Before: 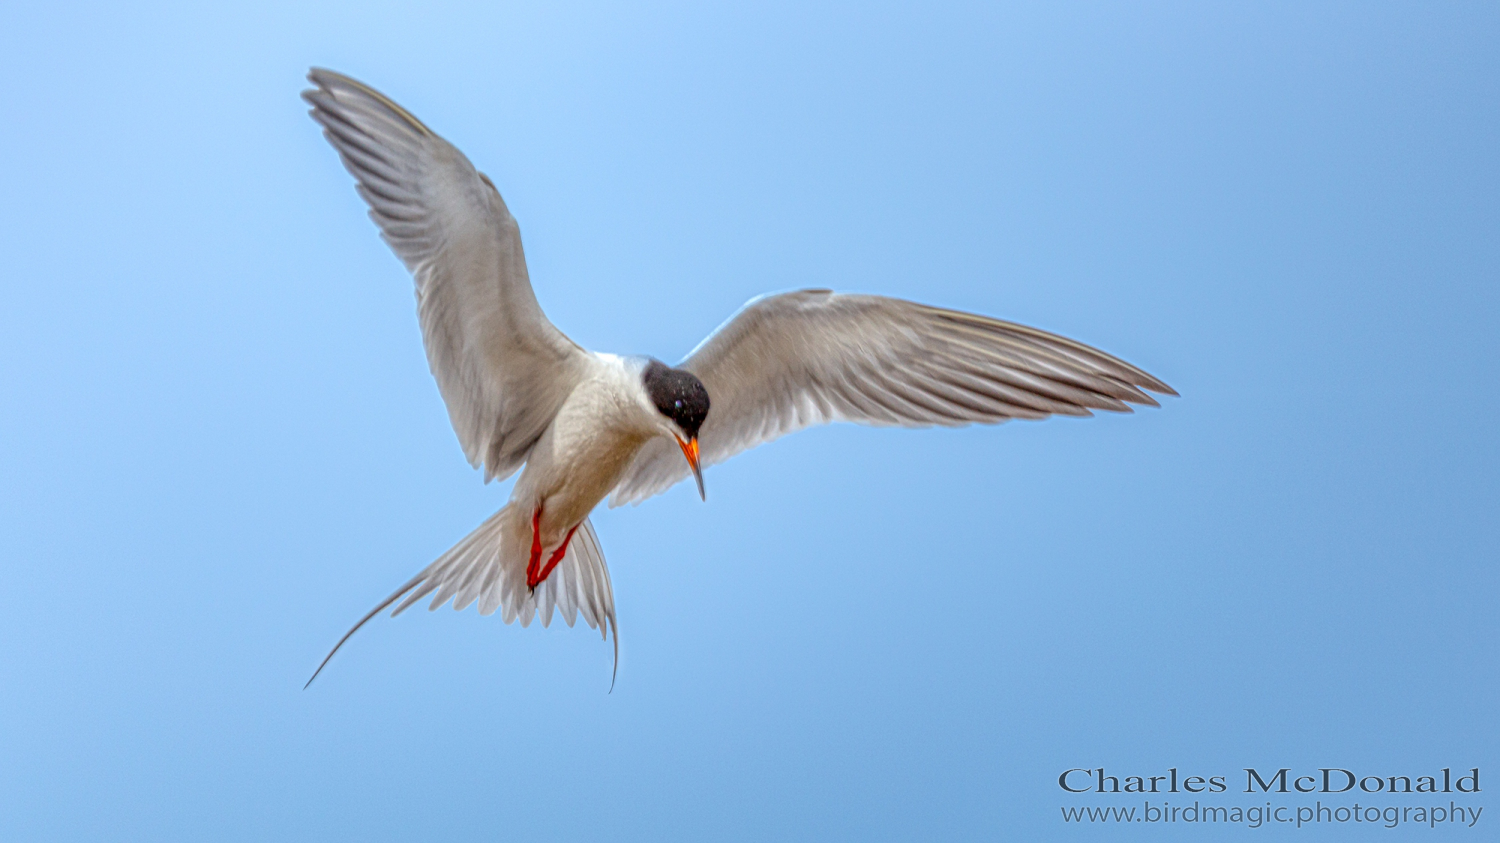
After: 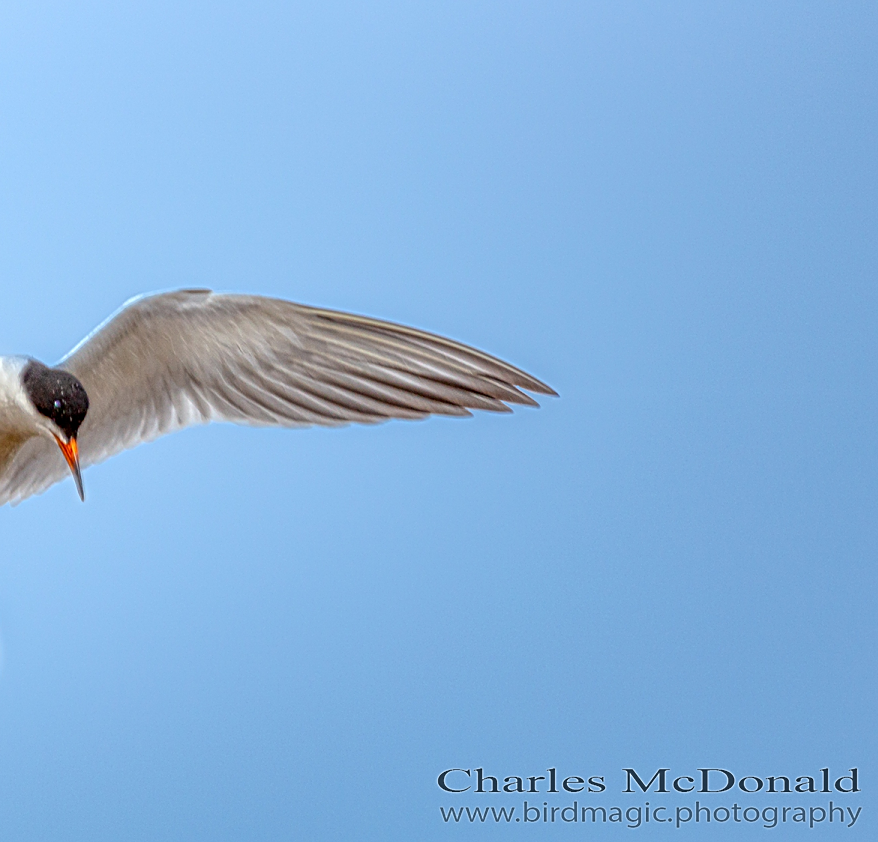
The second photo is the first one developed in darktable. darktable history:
sharpen: on, module defaults
framing: aspect text "constant border", border size 0%, pos h text "1/2", pos v text "1/2"
crop: left 41.402%
